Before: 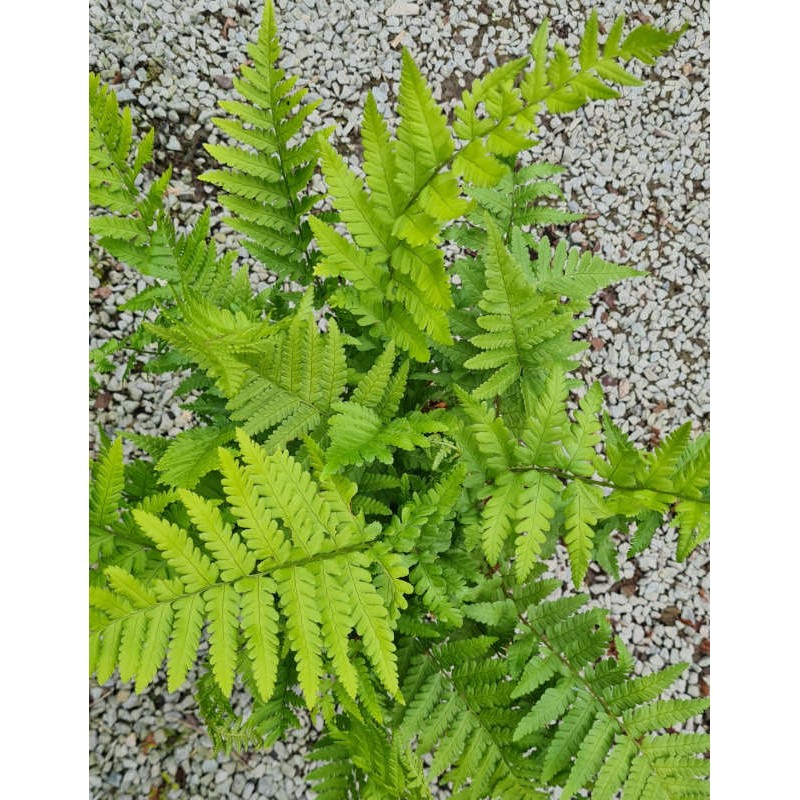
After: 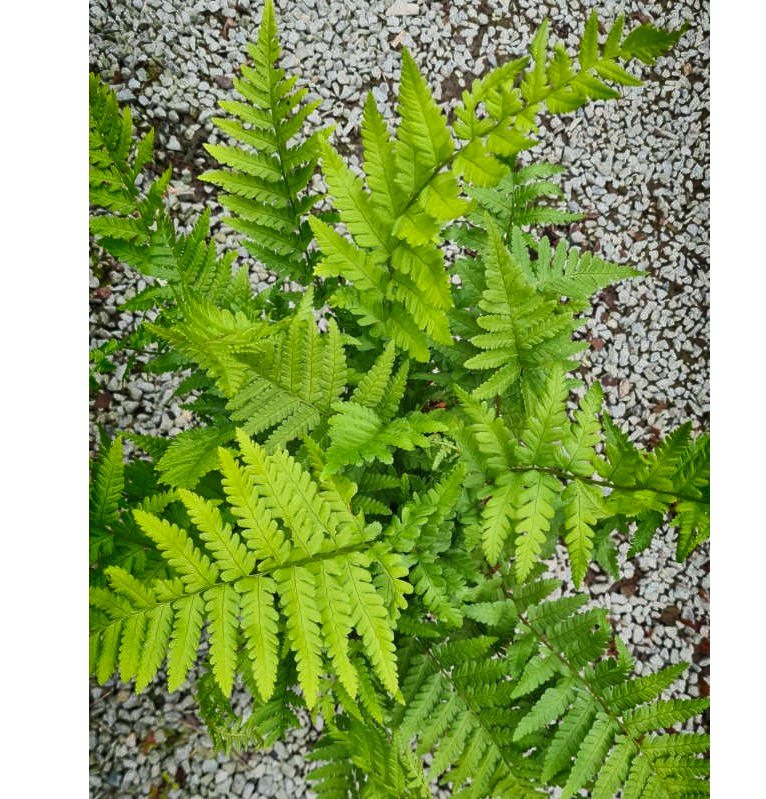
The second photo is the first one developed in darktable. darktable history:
shadows and highlights: shadows 60, highlights -60.23, soften with gaussian
exposure: exposure 0.207 EV, compensate highlight preservation false
crop: right 4.126%, bottom 0.031%
